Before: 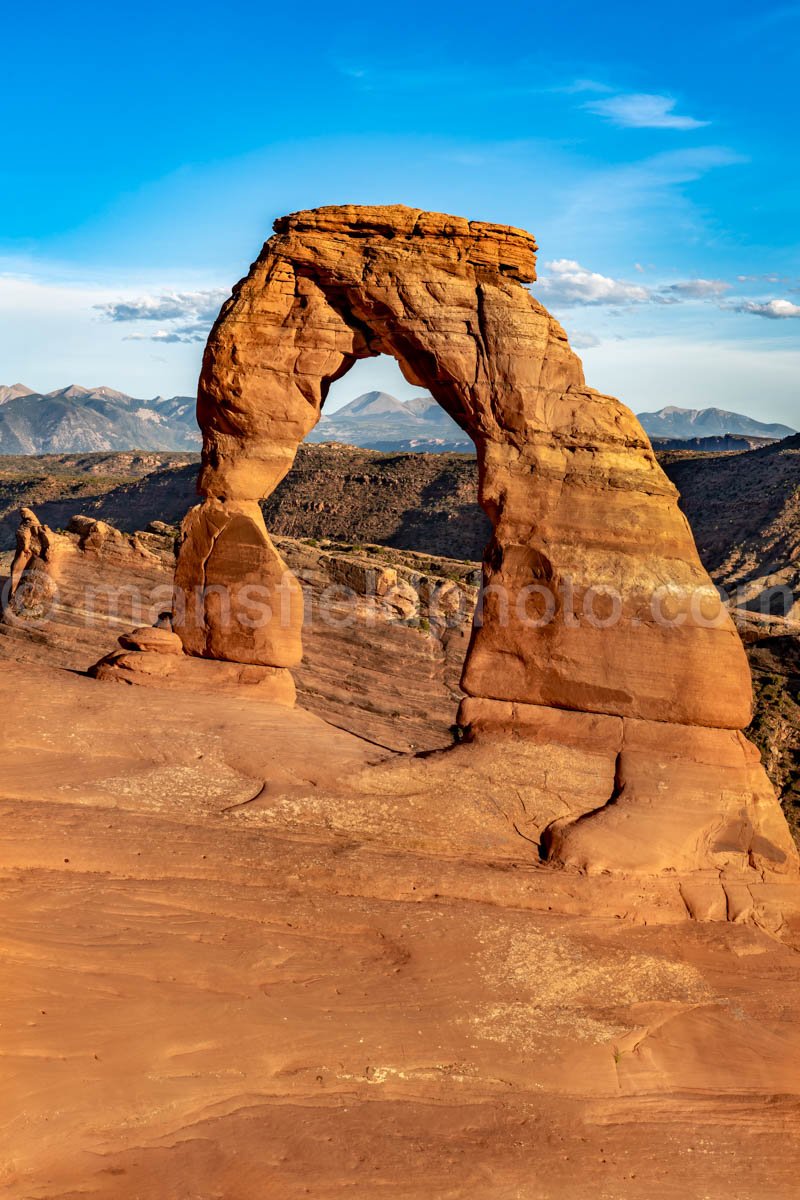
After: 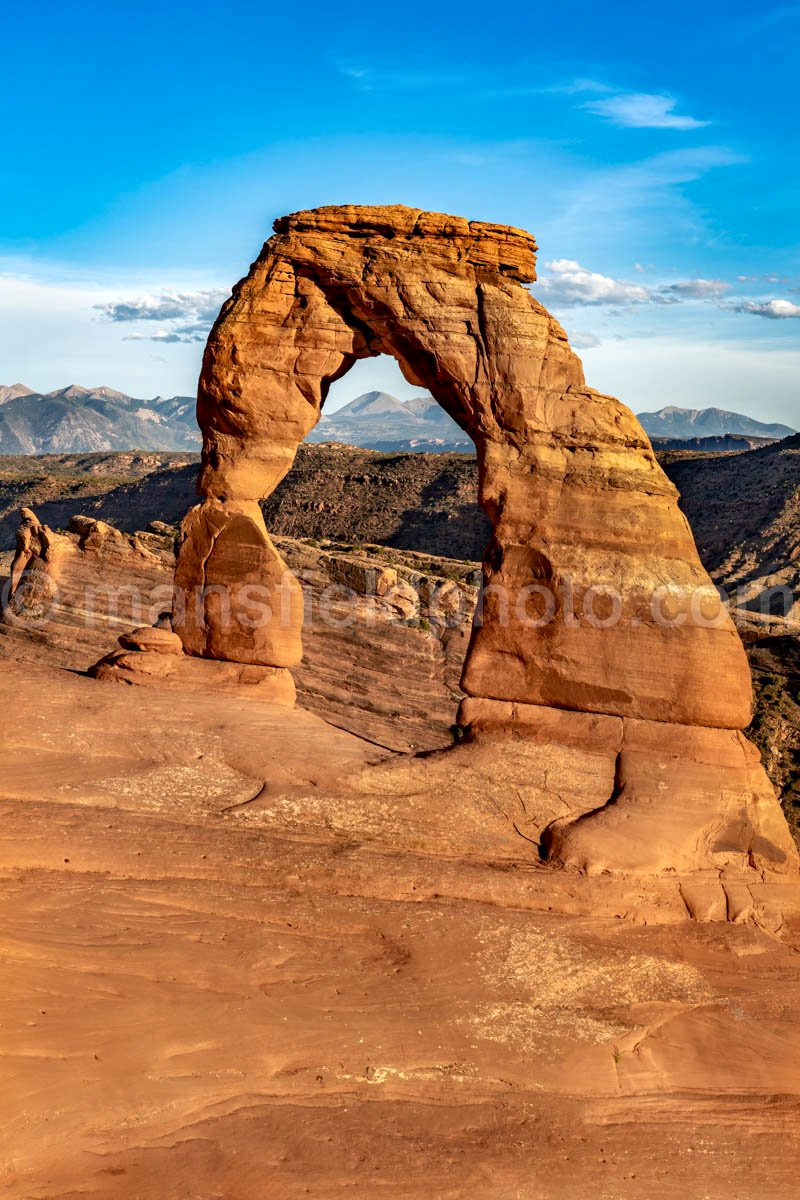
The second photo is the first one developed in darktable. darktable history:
local contrast: mode bilateral grid, contrast 19, coarseness 50, detail 129%, midtone range 0.2
